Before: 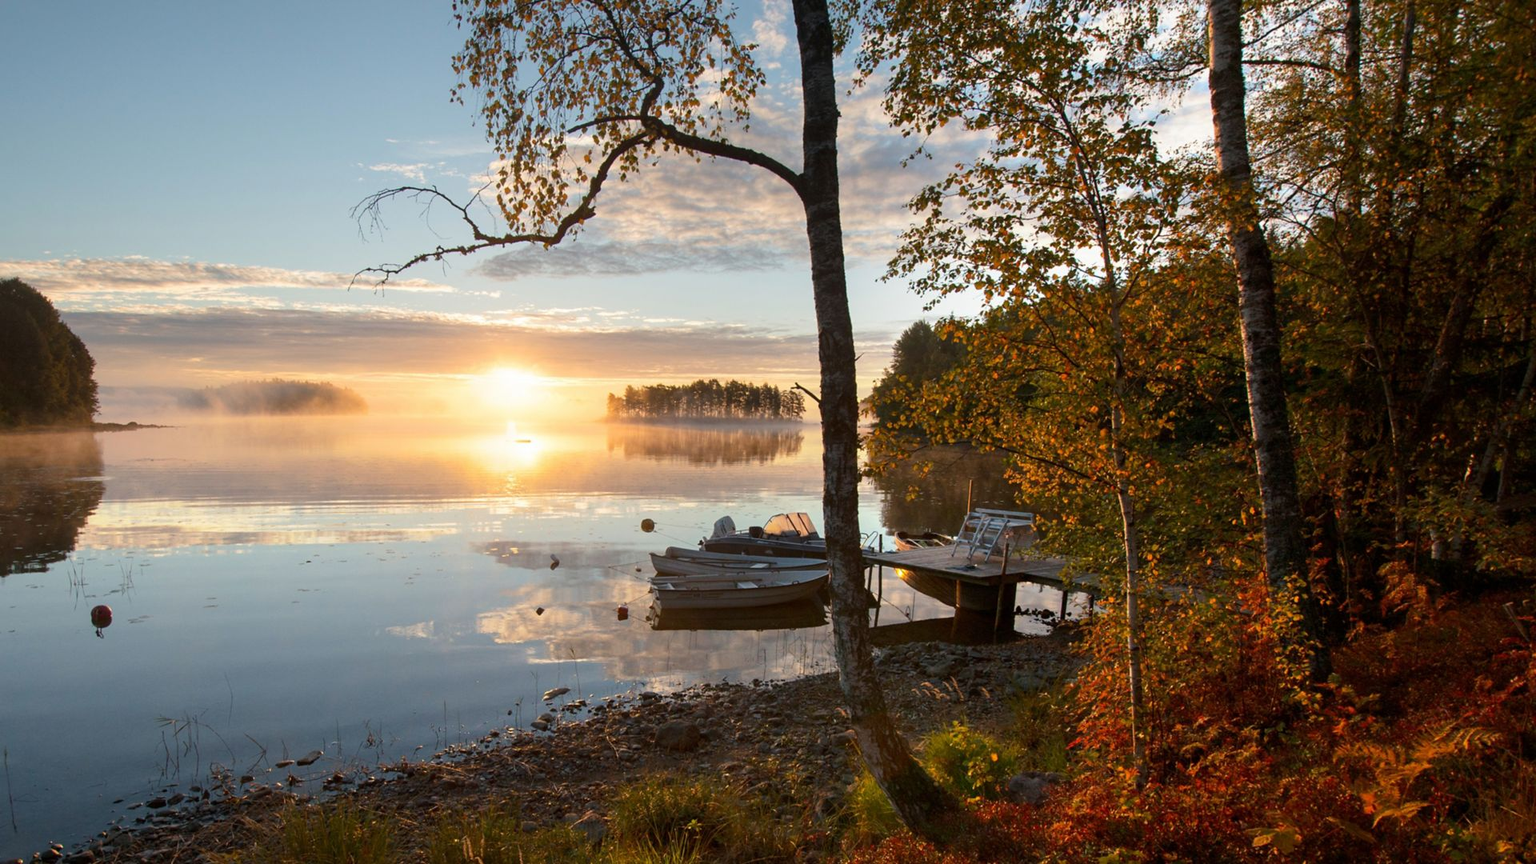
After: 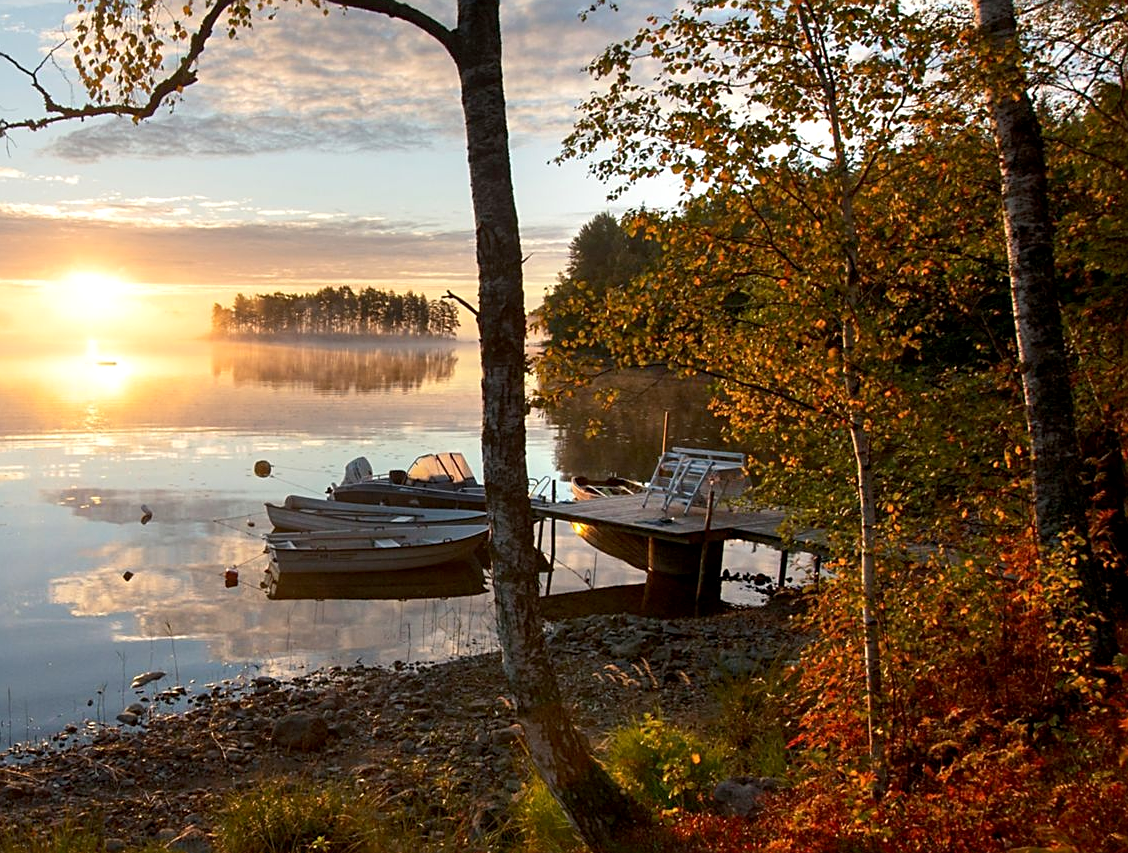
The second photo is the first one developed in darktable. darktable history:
crop and rotate: left 28.514%, top 17.431%, right 12.718%, bottom 3.538%
exposure: black level correction 0.003, exposure 0.147 EV, compensate highlight preservation false
sharpen: on, module defaults
